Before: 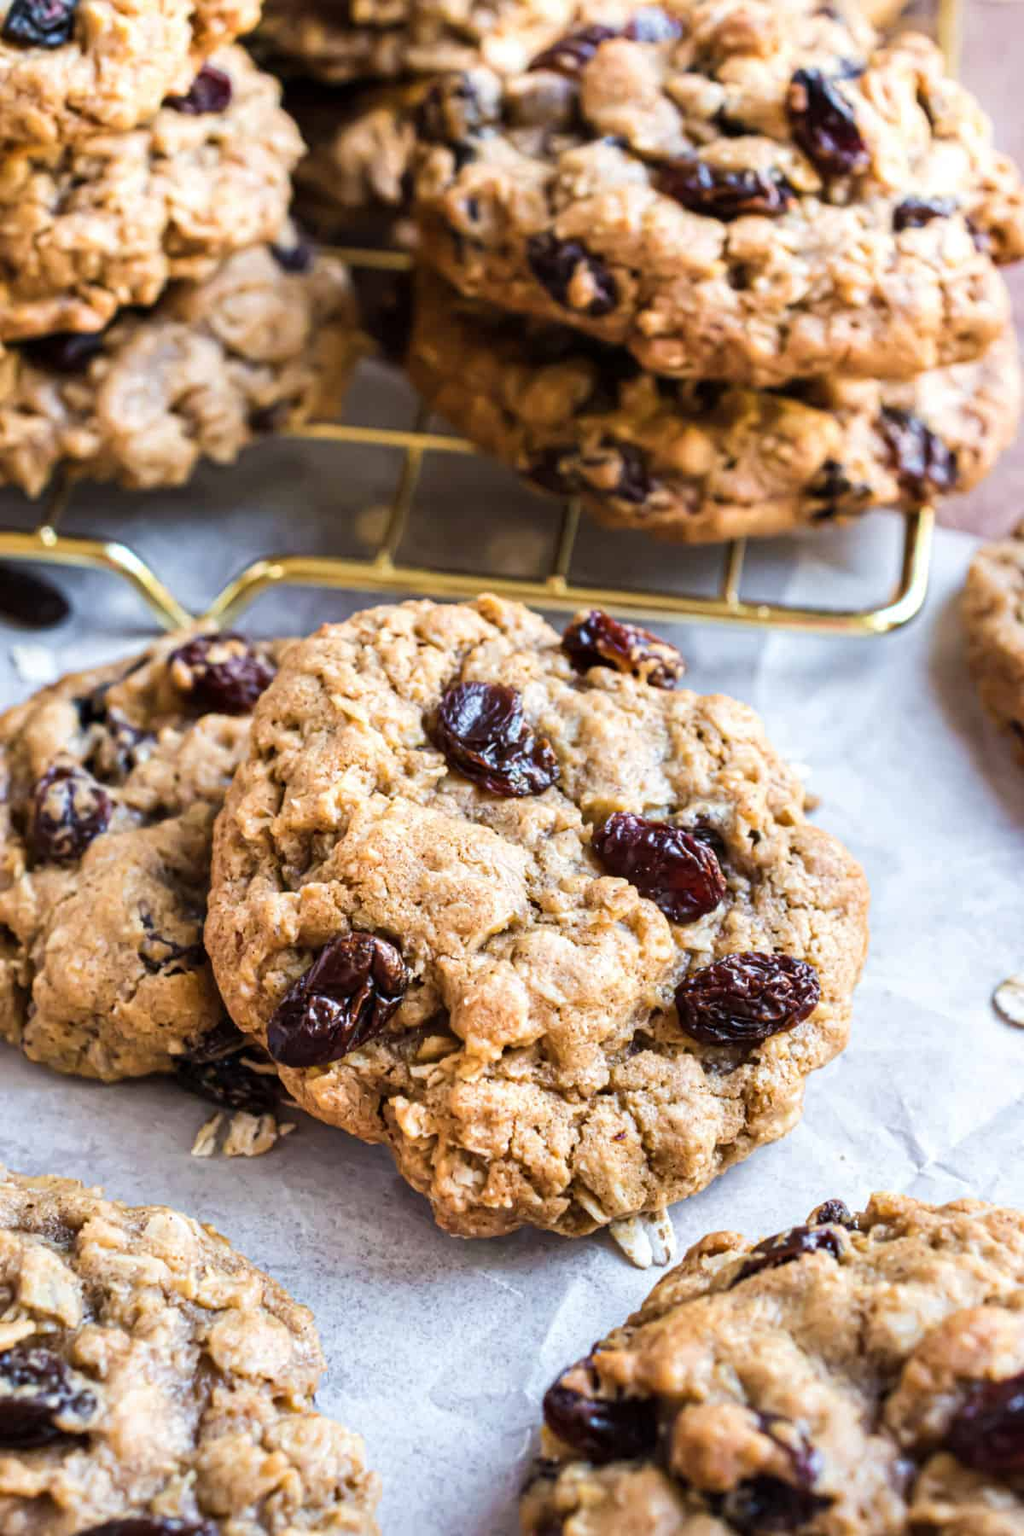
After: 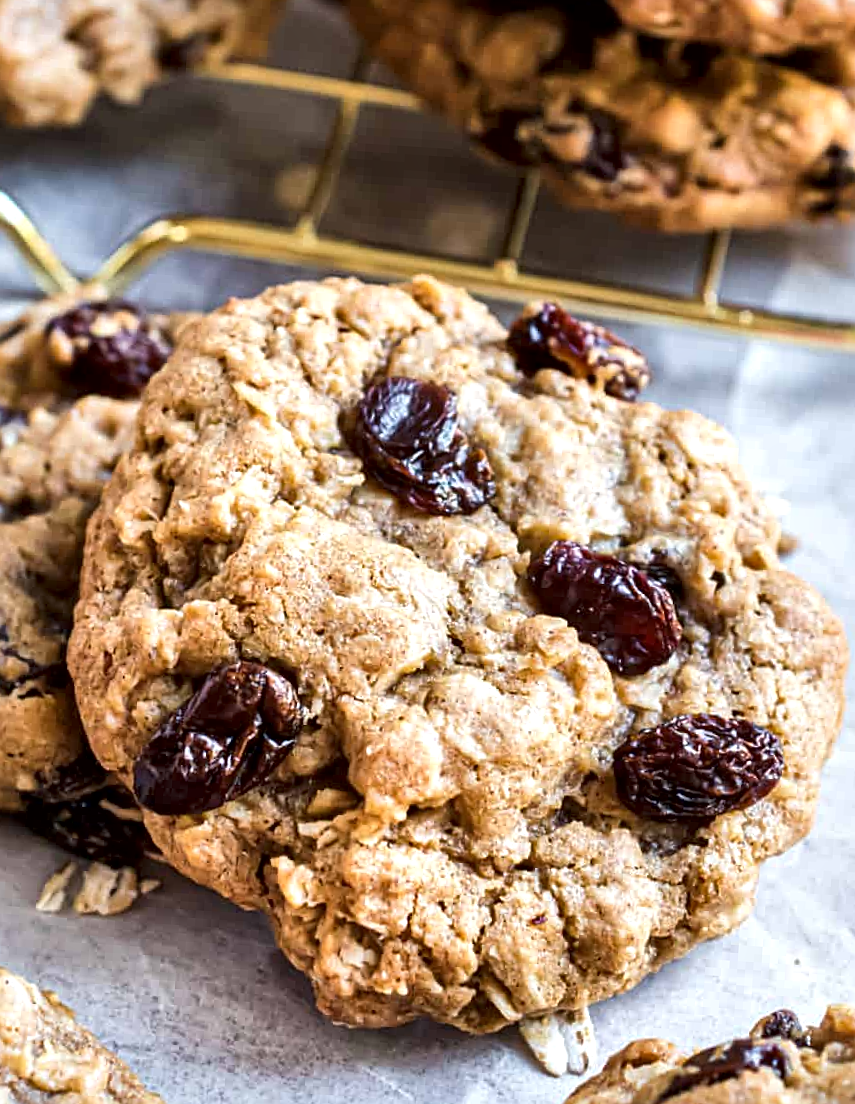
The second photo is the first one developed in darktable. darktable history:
crop and rotate: angle -3.68°, left 9.913%, top 20.786%, right 12.032%, bottom 12.053%
sharpen: on, module defaults
local contrast: mode bilateral grid, contrast 24, coarseness 47, detail 151%, midtone range 0.2
